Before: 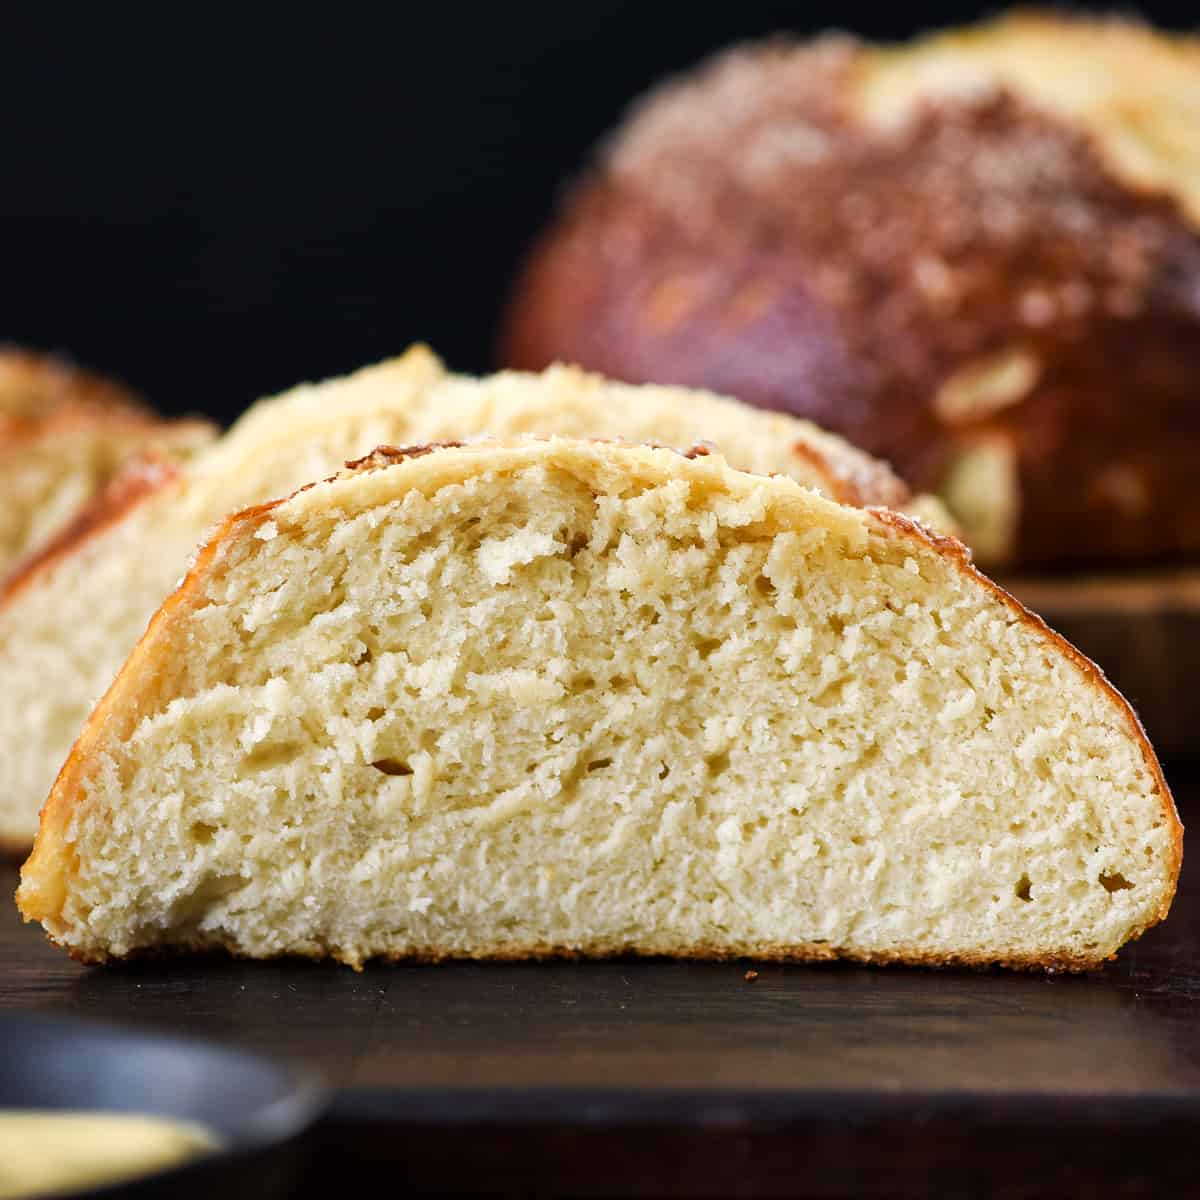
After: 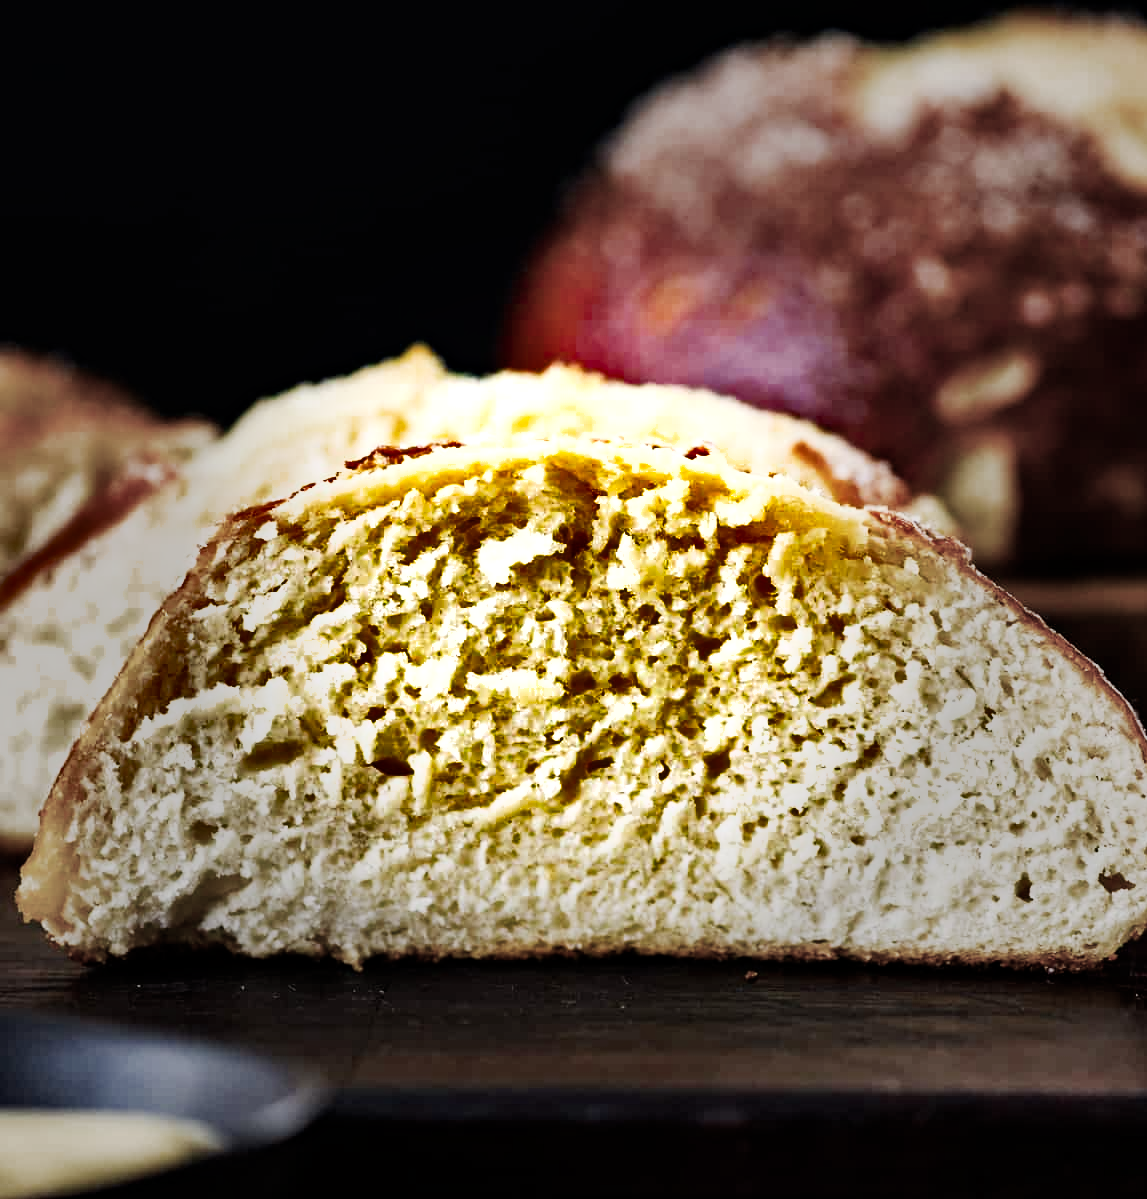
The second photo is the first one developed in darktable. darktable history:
exposure: black level correction 0, exposure 0.682 EV, compensate highlight preservation false
haze removal: compatibility mode true, adaptive false
crop: right 4.36%, bottom 0.019%
color balance rgb: perceptual saturation grading › global saturation 25.414%, global vibrance 9.636%, contrast 15.008%, saturation formula JzAzBz (2021)
shadows and highlights: shadows 24.12, highlights -77.35, soften with gaussian
vignetting: fall-off start 31.71%, fall-off radius 34.05%
tone curve: curves: ch0 [(0, 0) (0.058, 0.027) (0.214, 0.183) (0.304, 0.288) (0.522, 0.549) (0.658, 0.7) (0.741, 0.775) (0.844, 0.866) (0.986, 0.957)]; ch1 [(0, 0) (0.172, 0.123) (0.312, 0.296) (0.437, 0.429) (0.471, 0.469) (0.502, 0.5) (0.513, 0.515) (0.572, 0.603) (0.617, 0.653) (0.68, 0.724) (0.889, 0.924) (1, 1)]; ch2 [(0, 0) (0.411, 0.424) (0.489, 0.49) (0.502, 0.5) (0.517, 0.519) (0.549, 0.578) (0.604, 0.628) (0.693, 0.686) (1, 1)], preserve colors none
